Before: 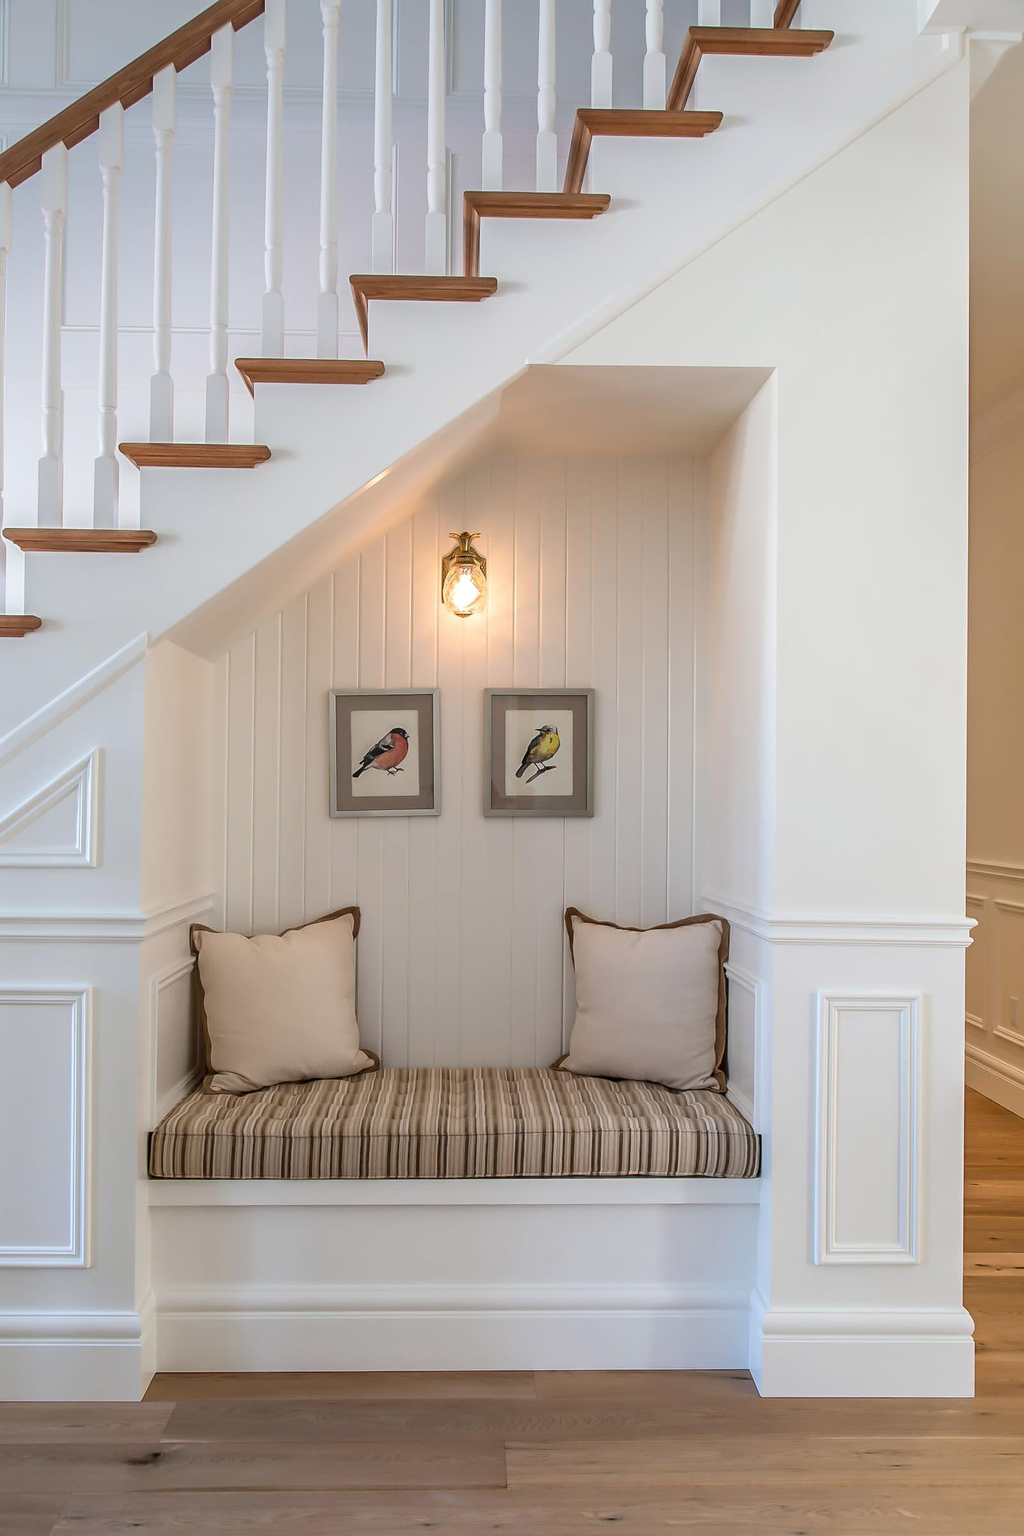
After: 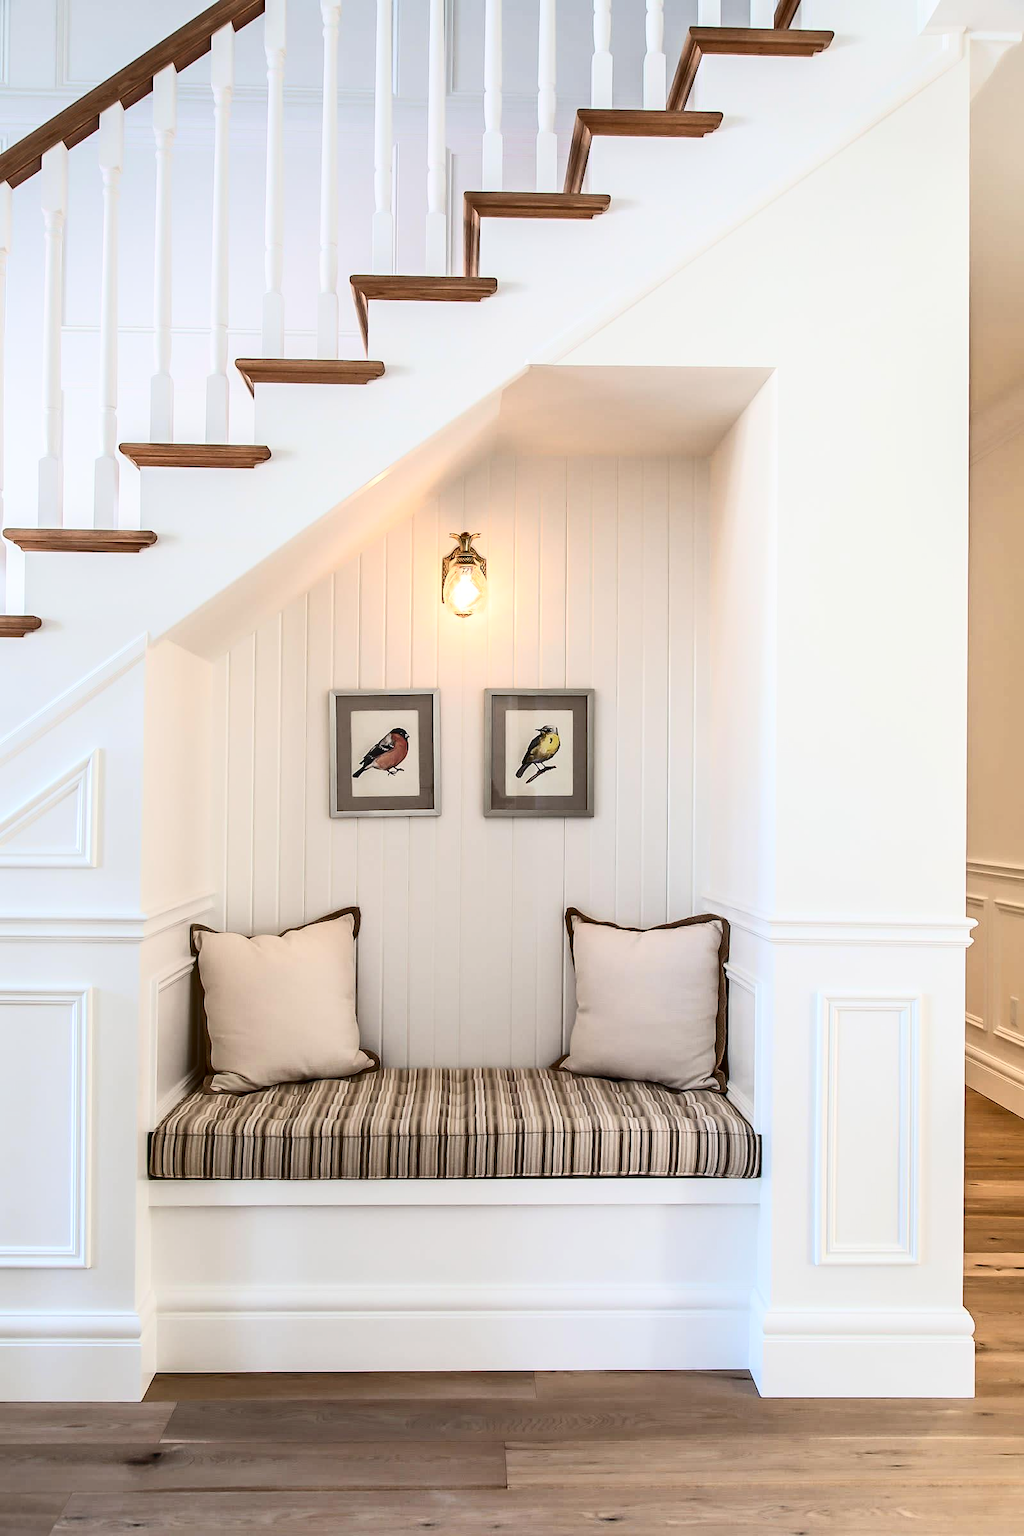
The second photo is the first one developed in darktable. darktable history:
contrast brightness saturation: contrast 0.391, brightness 0.107
